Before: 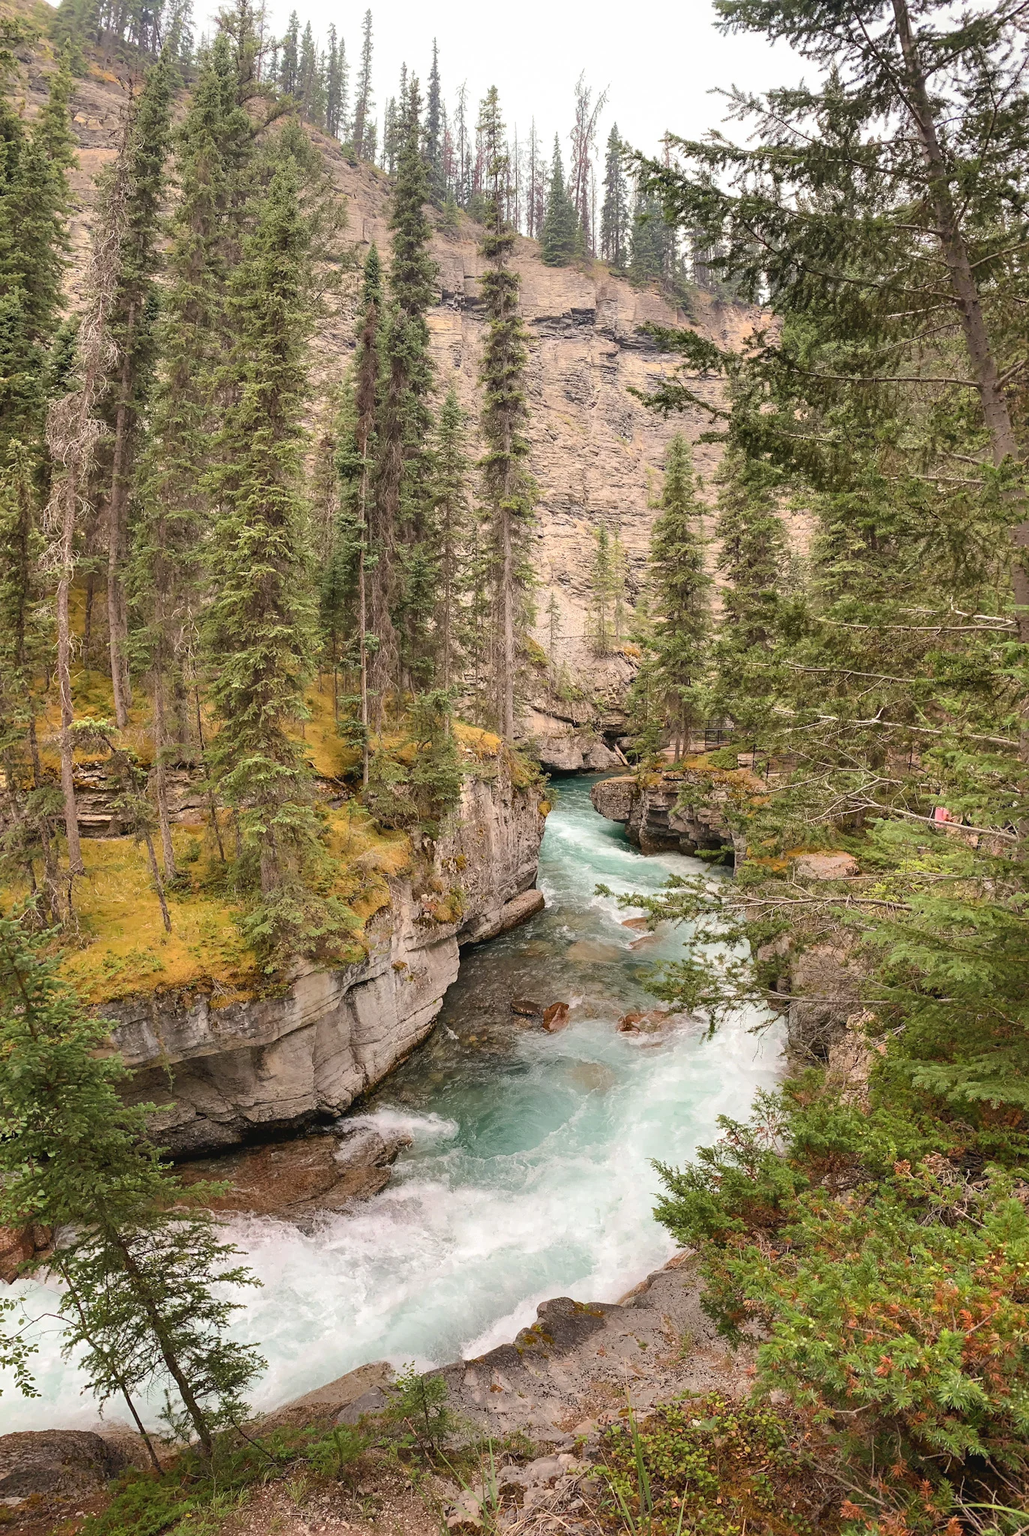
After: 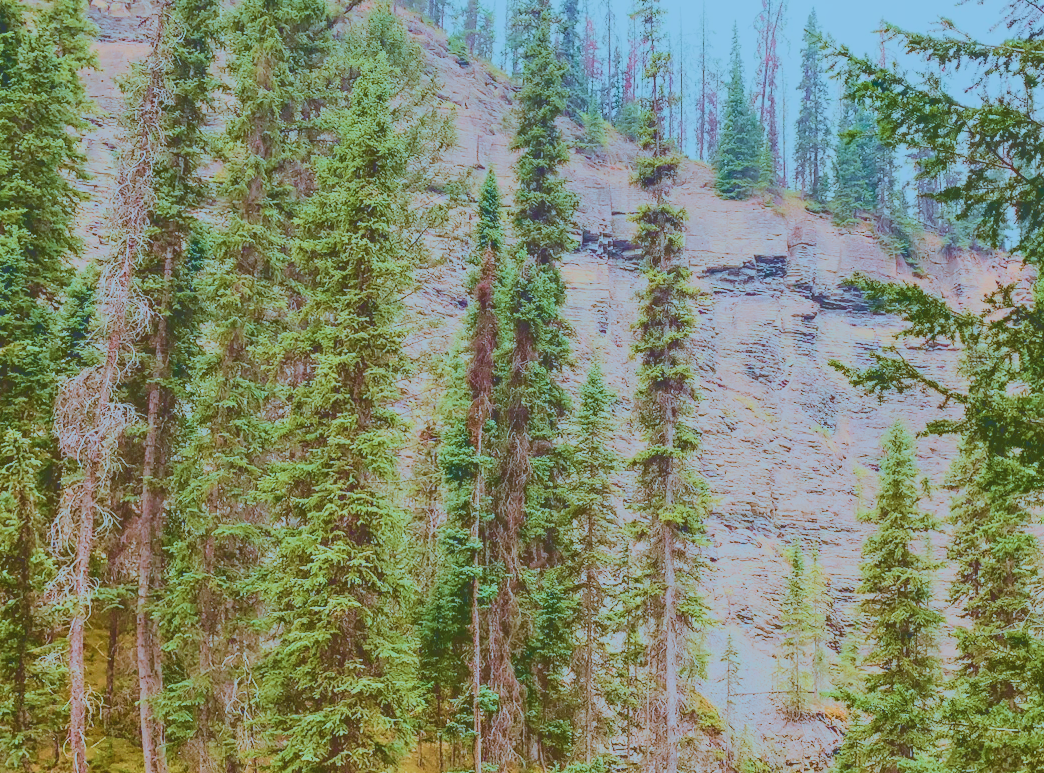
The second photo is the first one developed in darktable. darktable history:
filmic rgb: black relative exposure -7.65 EV, white relative exposure 4.56 EV, hardness 3.61, contrast 1.055, iterations of high-quality reconstruction 0
exposure: exposure 0.565 EV, compensate highlight preservation false
local contrast: highlights 48%, shadows 6%, detail 99%
velvia: strength 75%
crop: left 0.579%, top 7.63%, right 23.301%, bottom 54.599%
color balance rgb: power › chroma 1.009%, power › hue 251.82°, highlights gain › chroma 0.26%, highlights gain › hue 331.42°, global offset › luminance 0.279%, linear chroma grading › global chroma 14.37%, perceptual saturation grading › global saturation 20%, perceptual saturation grading › highlights -50.551%, perceptual saturation grading › shadows 30.682%, global vibrance 20%
tone curve: curves: ch0 [(0, 0.23) (0.125, 0.207) (0.245, 0.227) (0.736, 0.695) (1, 0.824)], color space Lab, independent channels, preserve colors none
color correction: highlights a* -10.58, highlights b* -18.9
